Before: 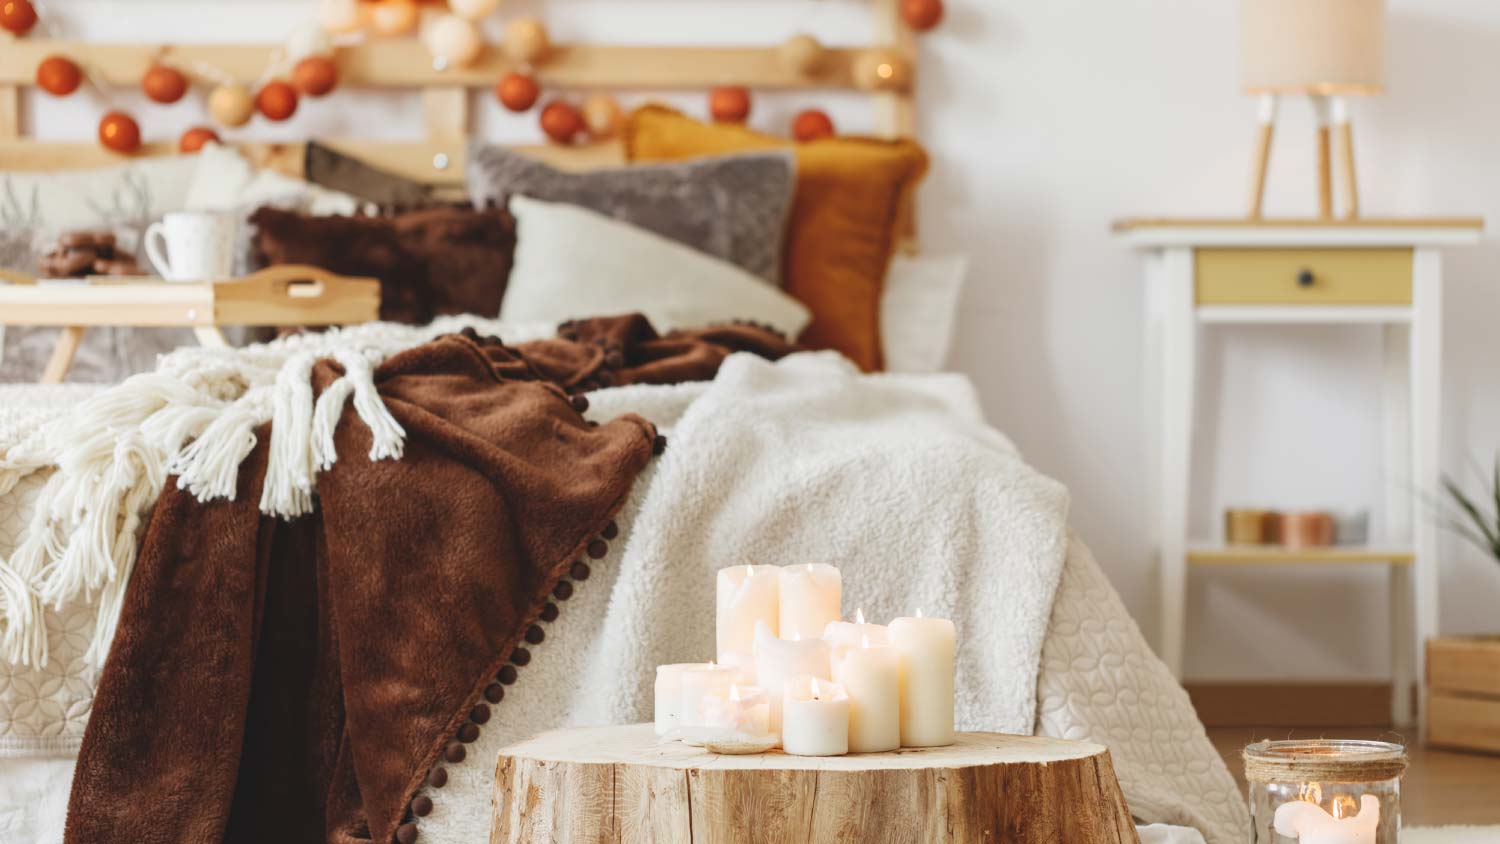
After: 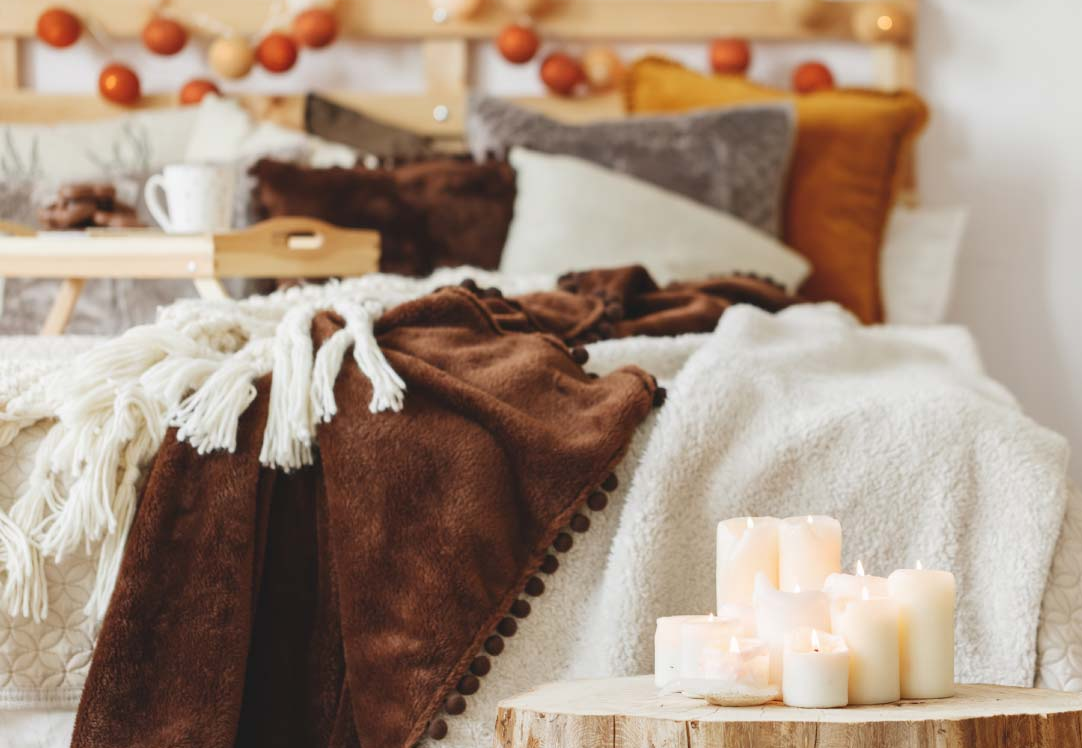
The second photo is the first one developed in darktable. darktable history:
crop: top 5.769%, right 27.847%, bottom 5.525%
